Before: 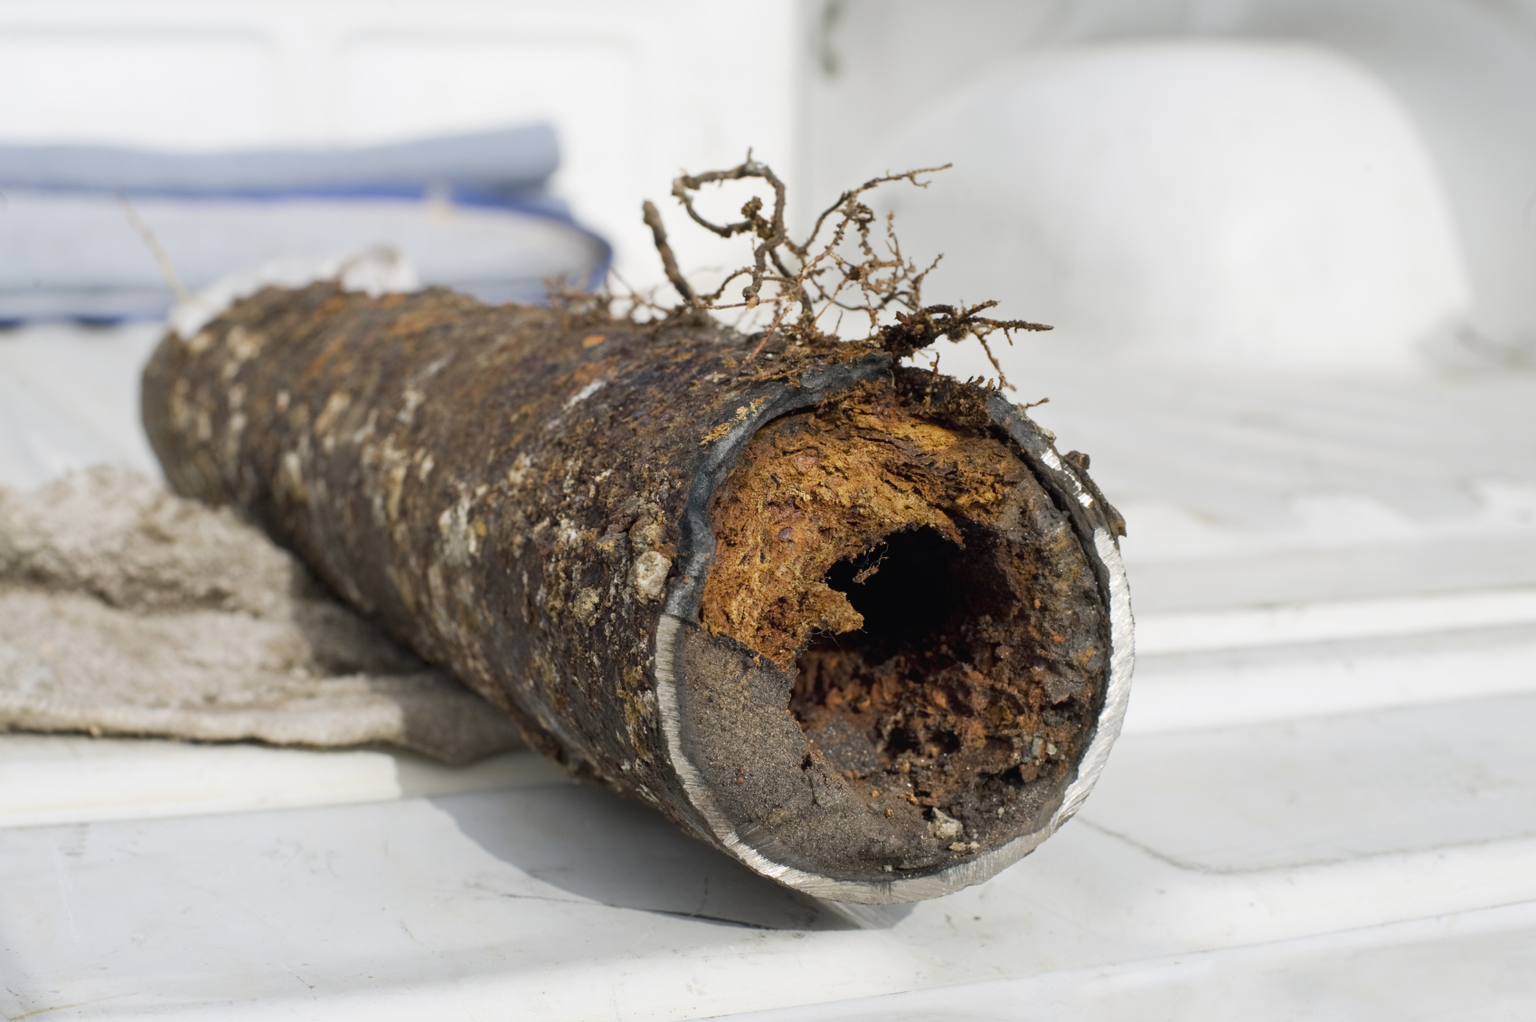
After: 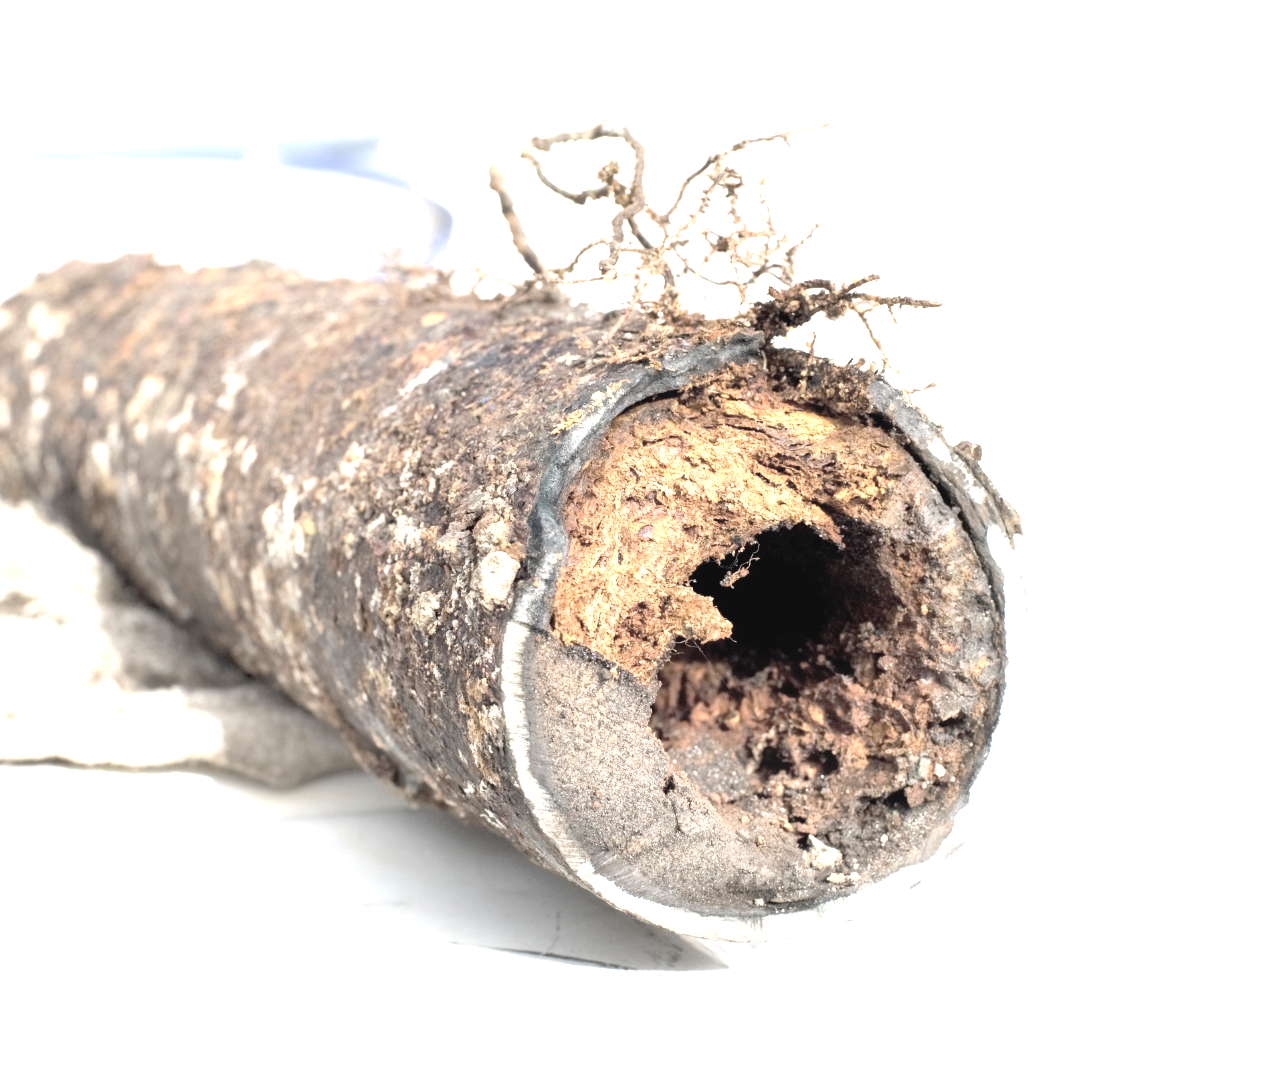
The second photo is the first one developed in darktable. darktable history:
contrast brightness saturation: brightness 0.18, saturation -0.5
exposure: exposure 2 EV, compensate exposure bias true, compensate highlight preservation false
crop and rotate: left 13.15%, top 5.251%, right 12.609%
